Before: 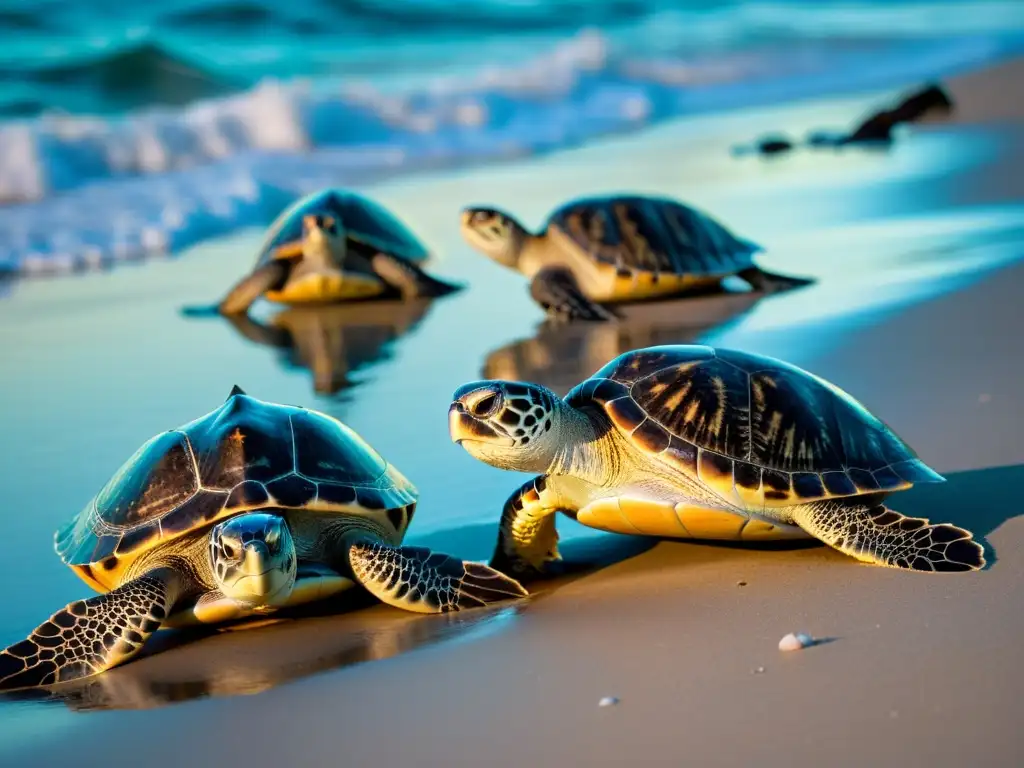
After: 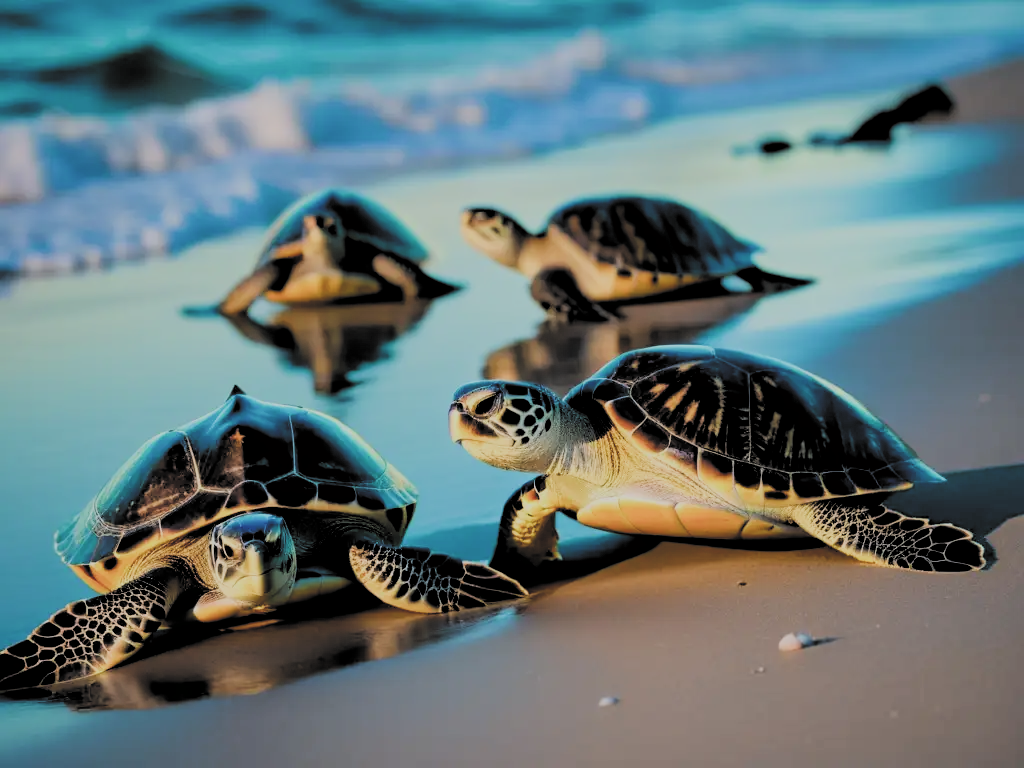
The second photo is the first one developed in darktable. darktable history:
filmic rgb: black relative exposure -2.81 EV, white relative exposure 4.56 EV, threshold 2.98 EV, hardness 1.71, contrast 1.24, color science v5 (2021), contrast in shadows safe, contrast in highlights safe, enable highlight reconstruction true
exposure: black level correction -0.013, exposure -0.186 EV, compensate exposure bias true, compensate highlight preservation false
